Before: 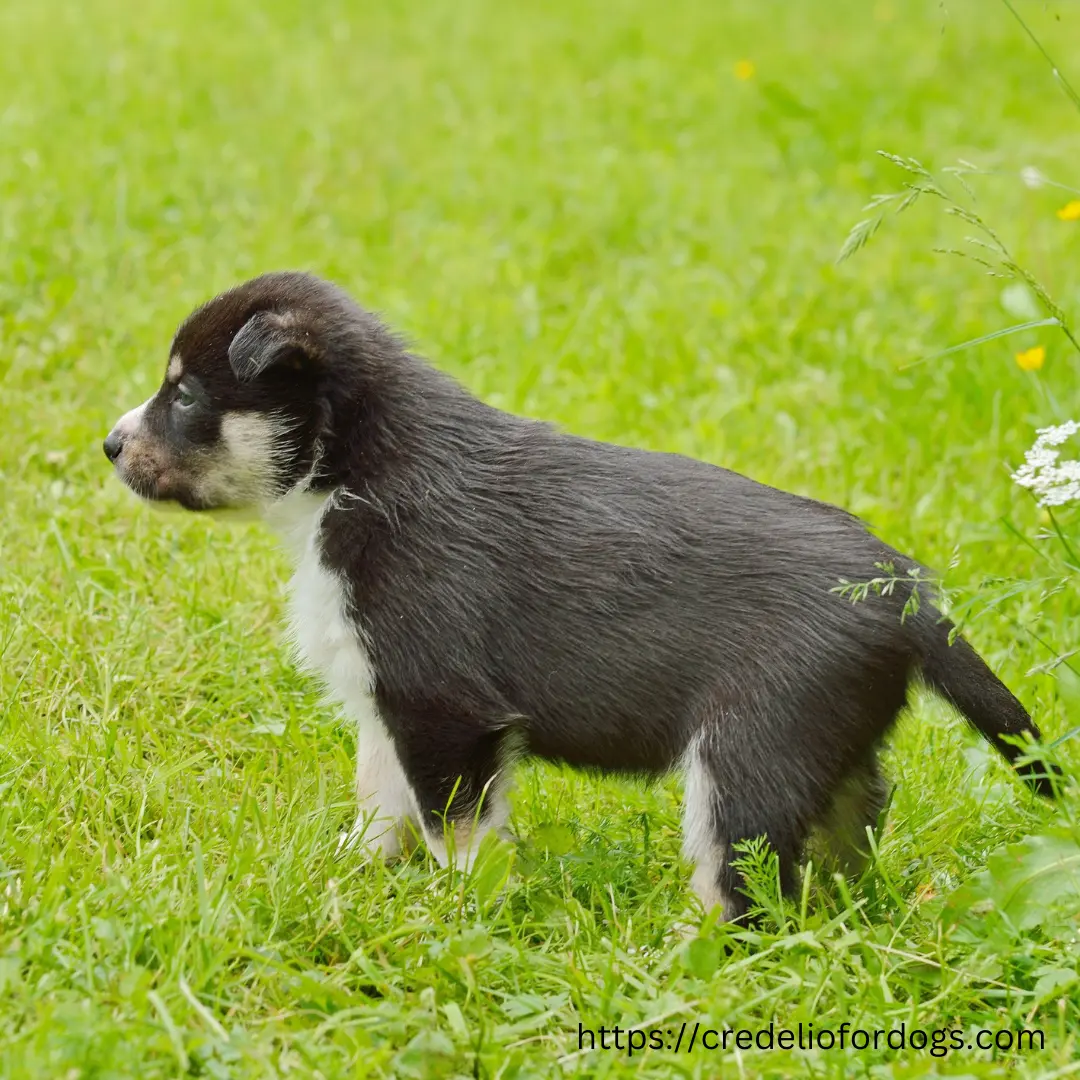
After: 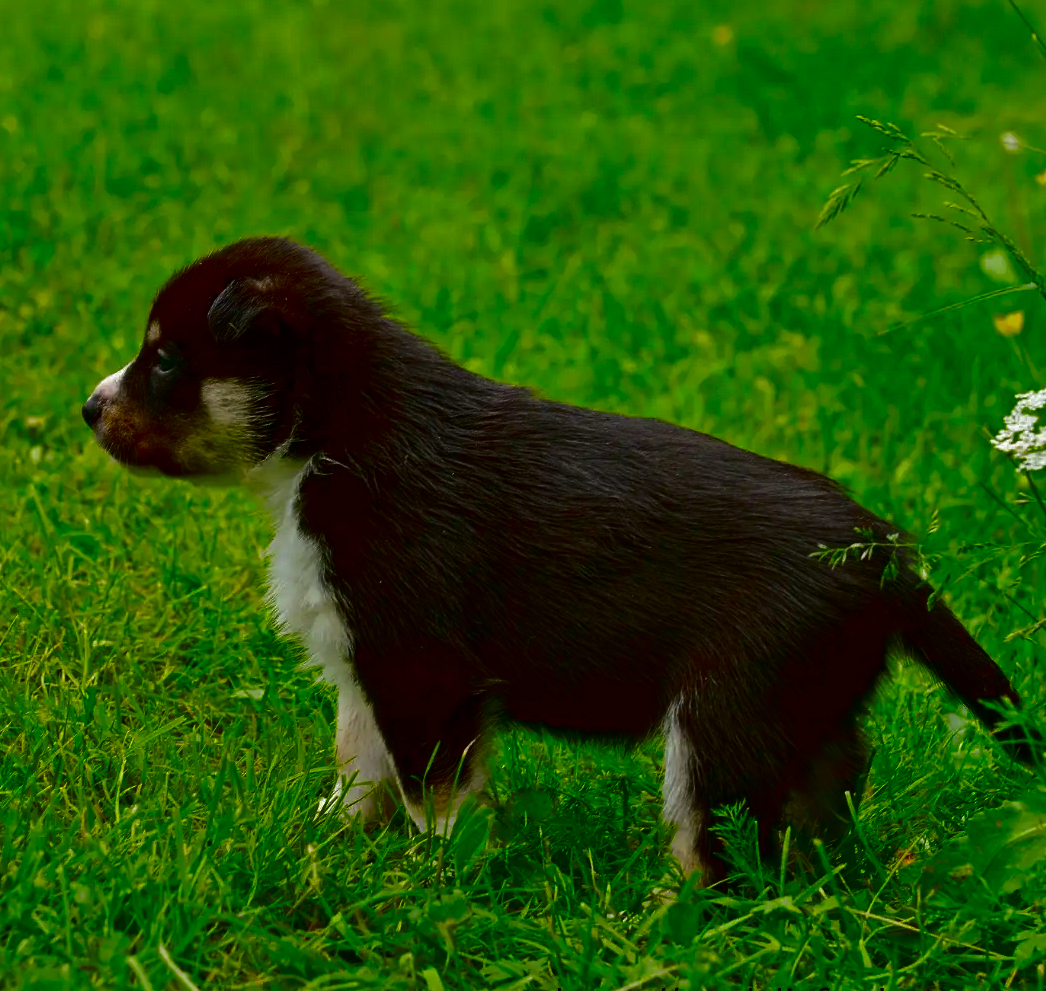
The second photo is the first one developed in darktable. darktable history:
crop: left 1.964%, top 3.251%, right 1.122%, bottom 4.933%
contrast brightness saturation: brightness -1, saturation 1
